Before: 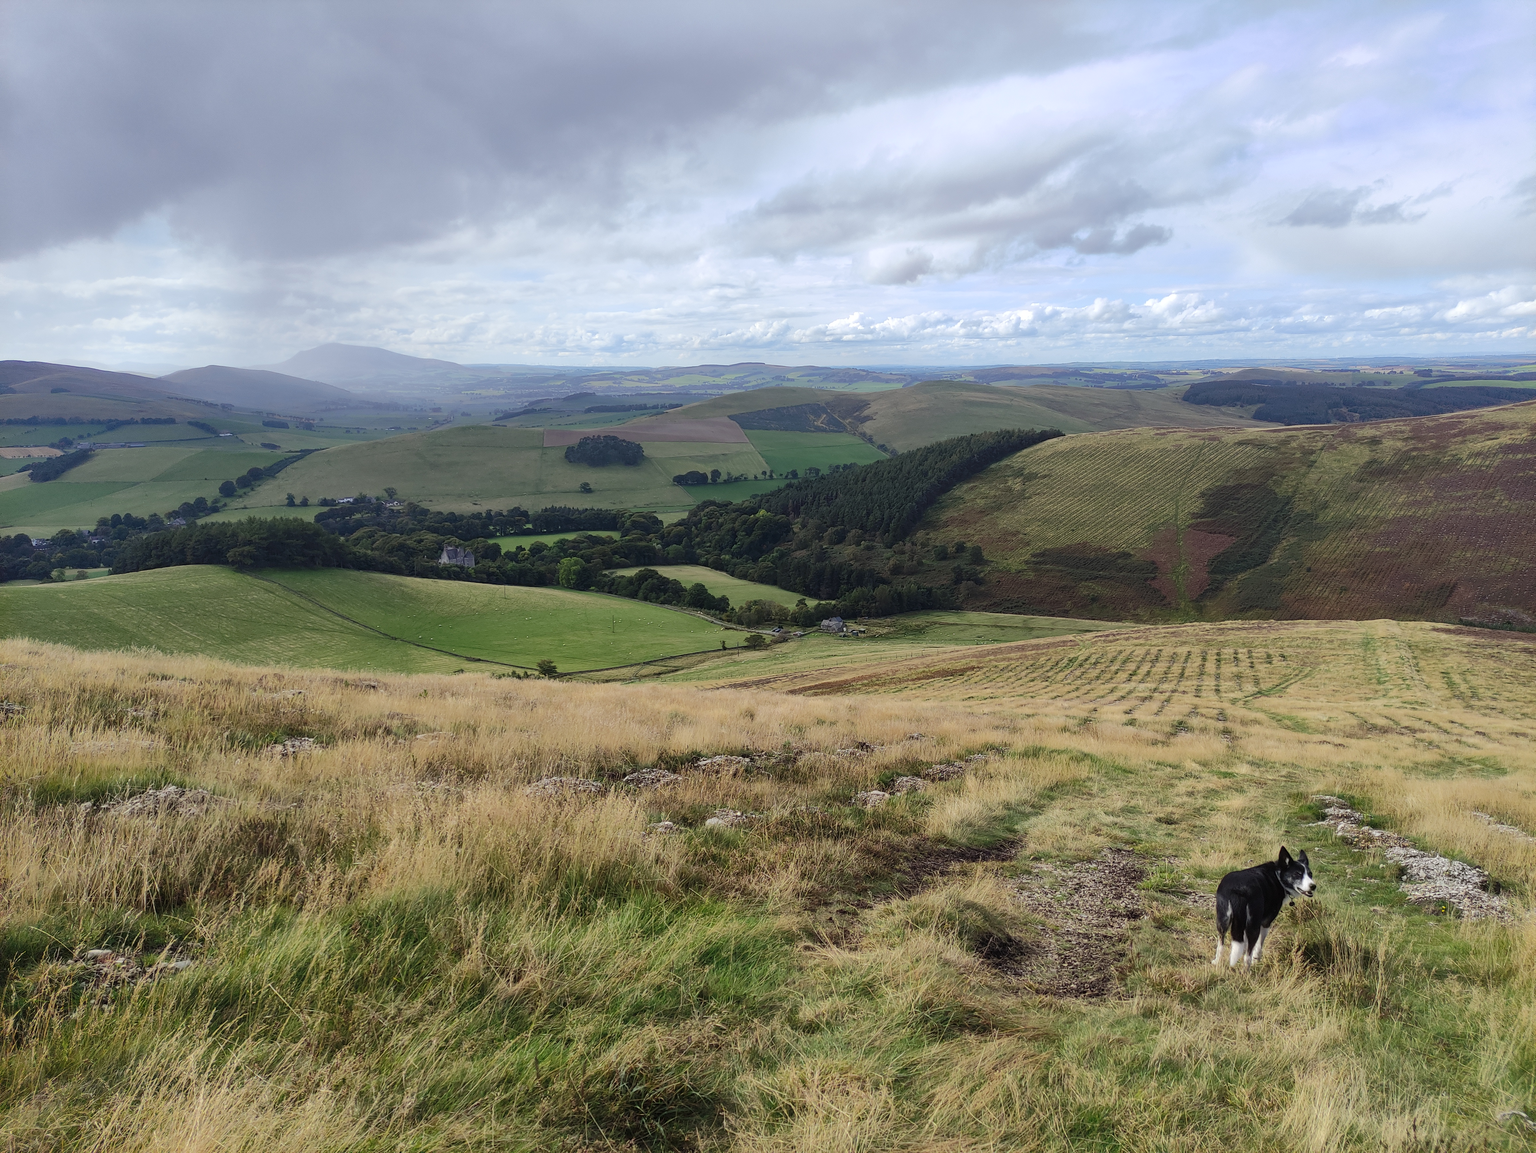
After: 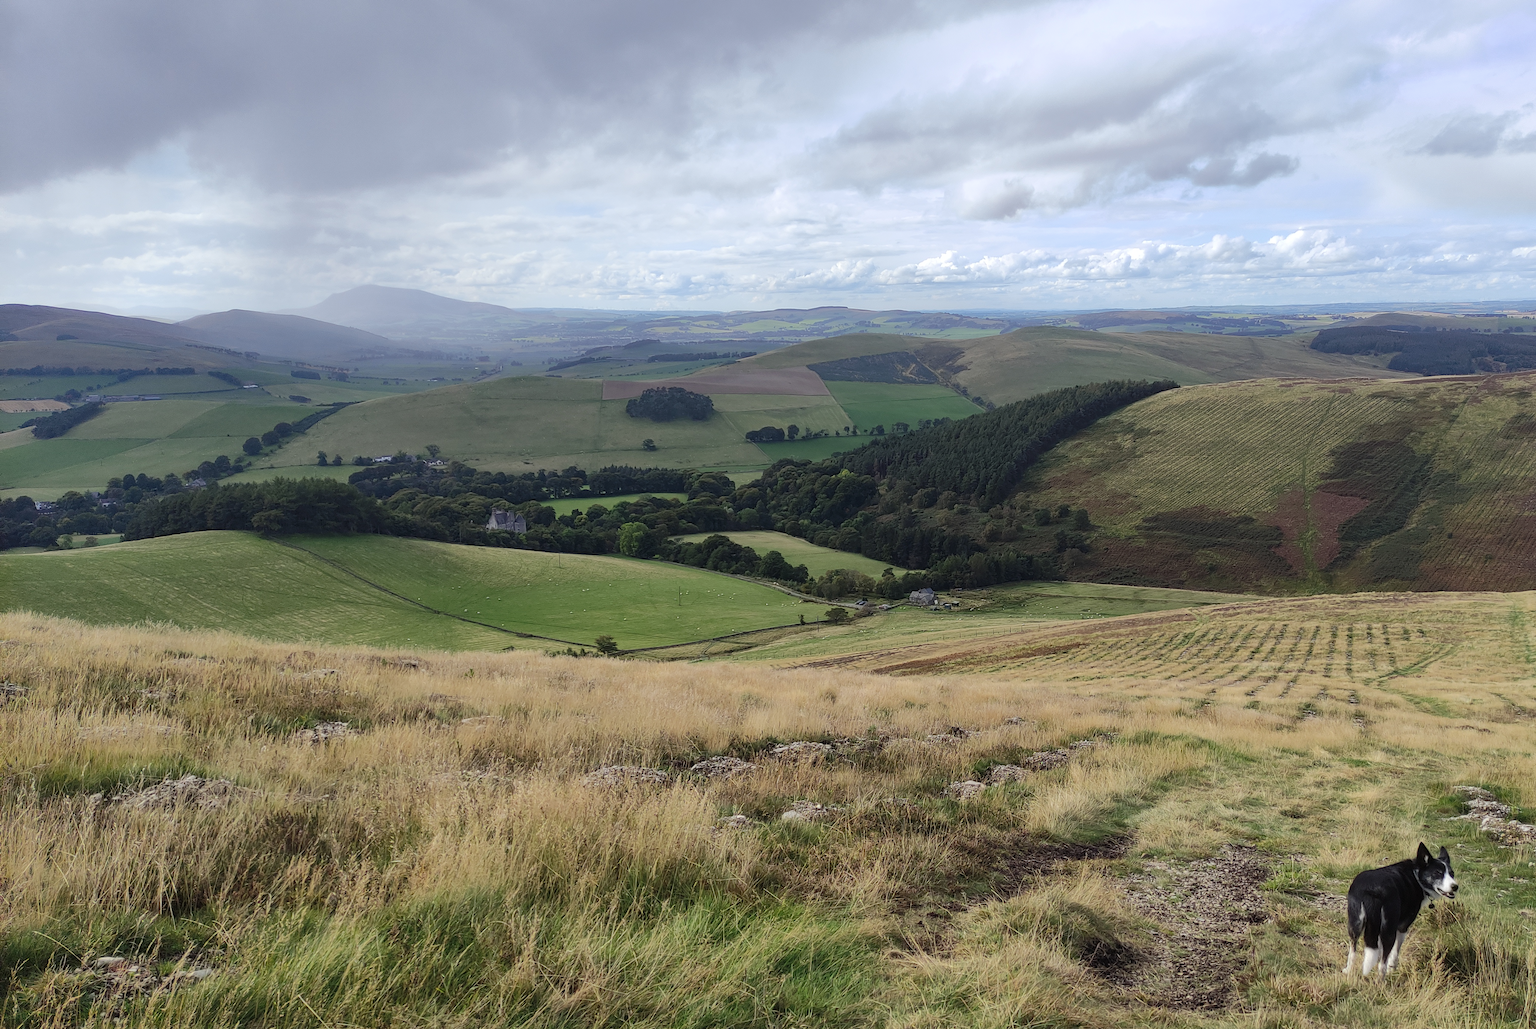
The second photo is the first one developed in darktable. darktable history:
crop: top 7.49%, right 9.717%, bottom 11.943%
contrast brightness saturation: saturation -0.05
